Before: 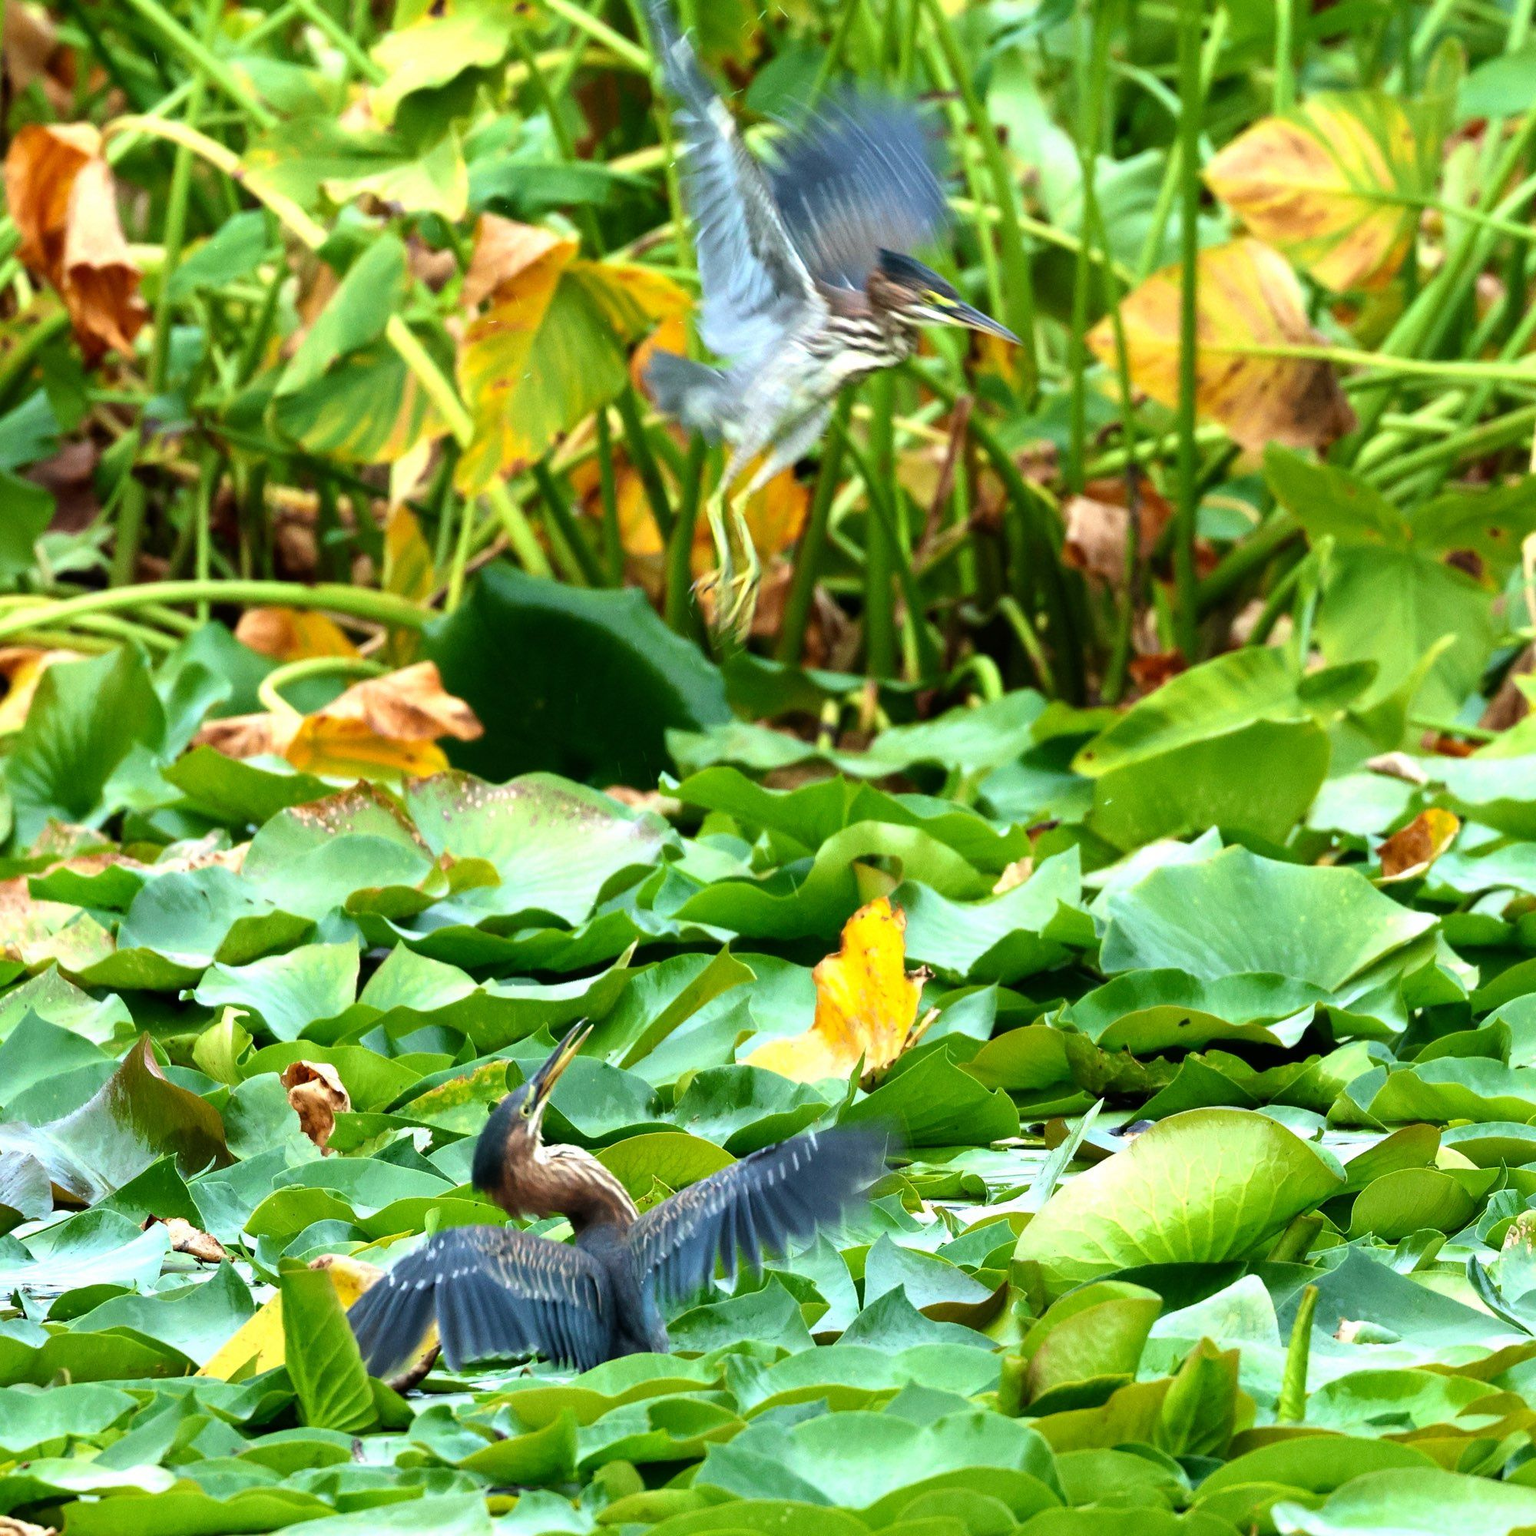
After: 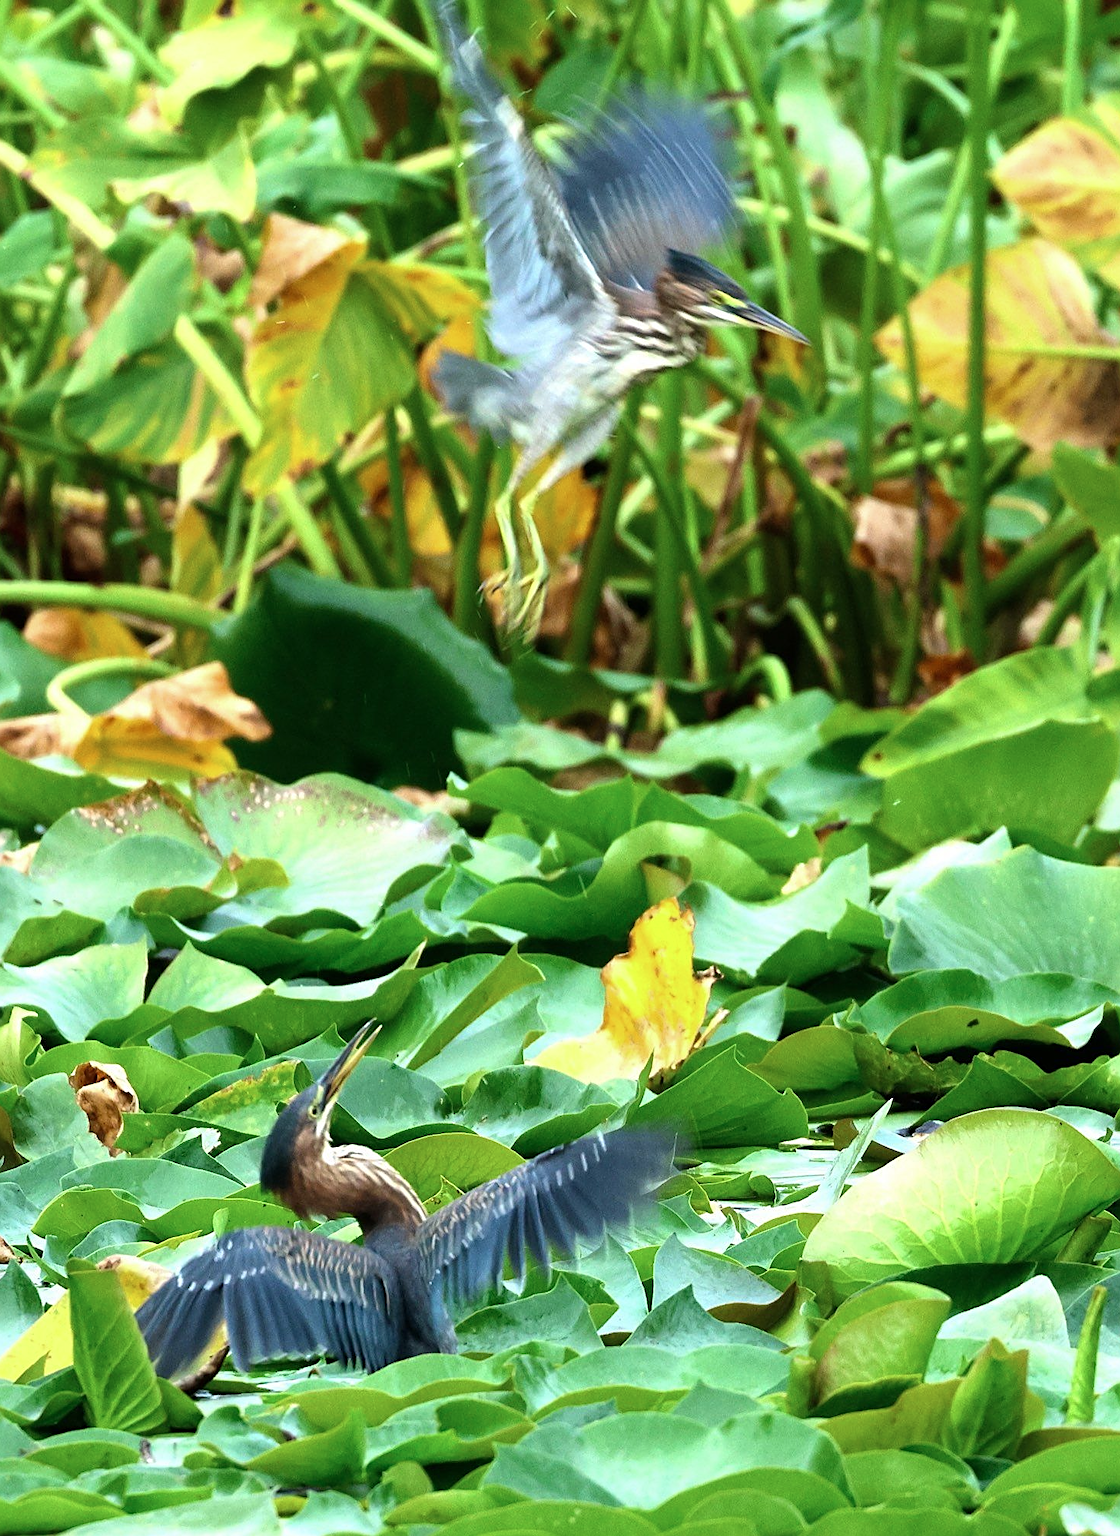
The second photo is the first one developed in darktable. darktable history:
sharpen: on, module defaults
crop: left 13.838%, right 13.255%
color zones: curves: ch1 [(0.113, 0.438) (0.75, 0.5)]; ch2 [(0.12, 0.526) (0.75, 0.5)]
